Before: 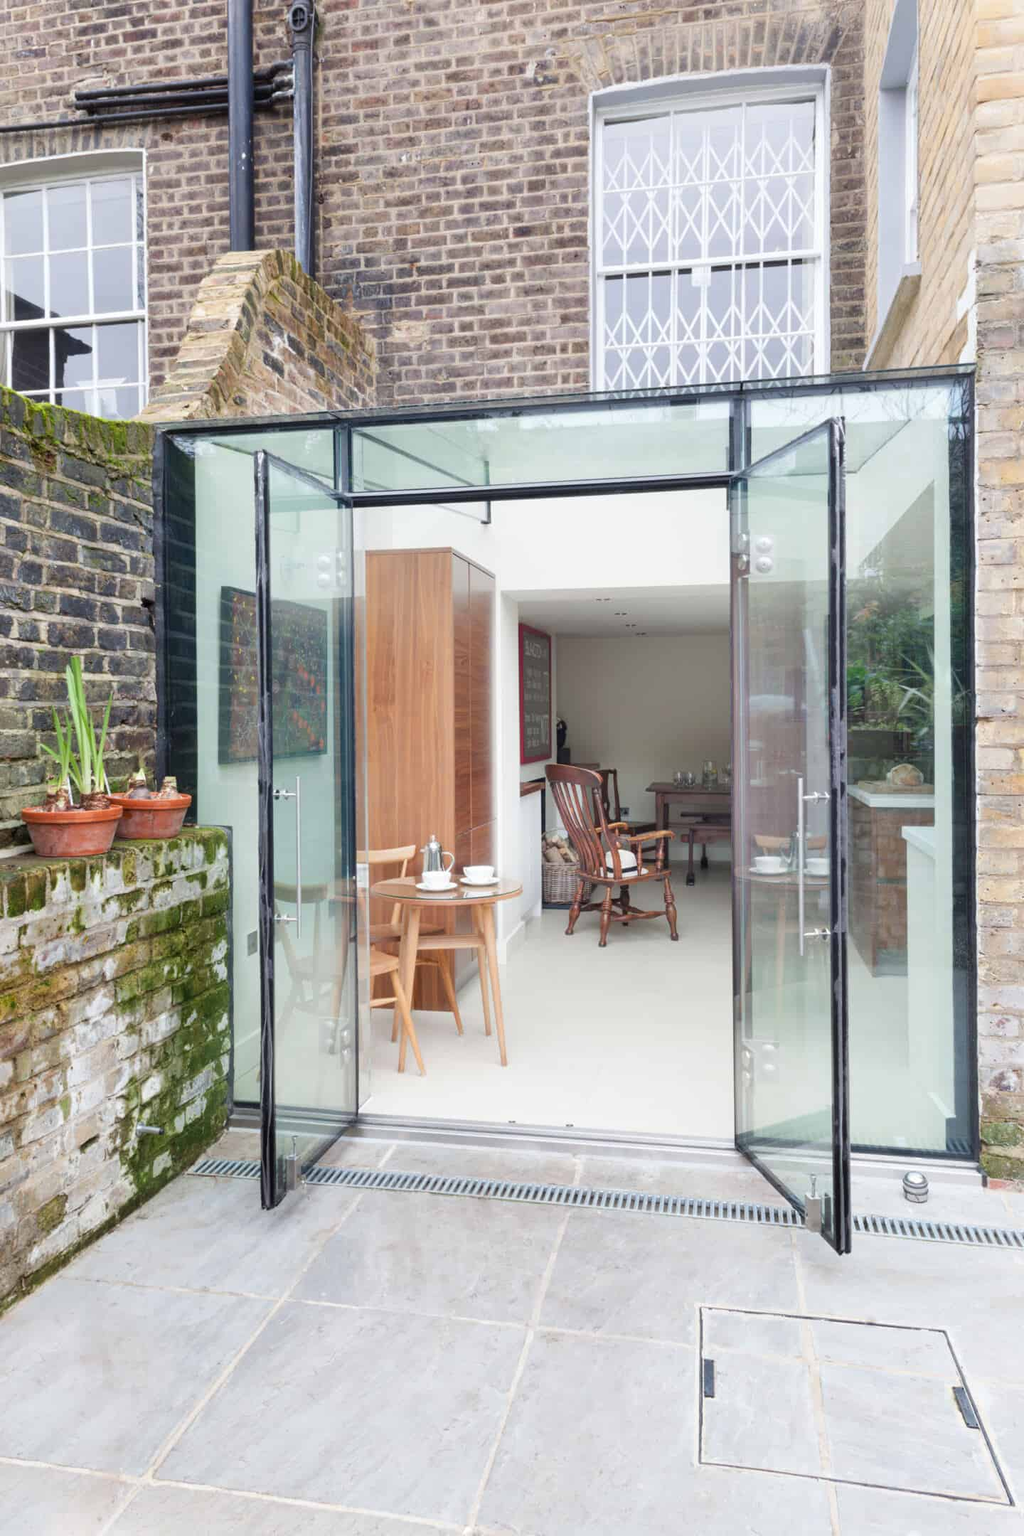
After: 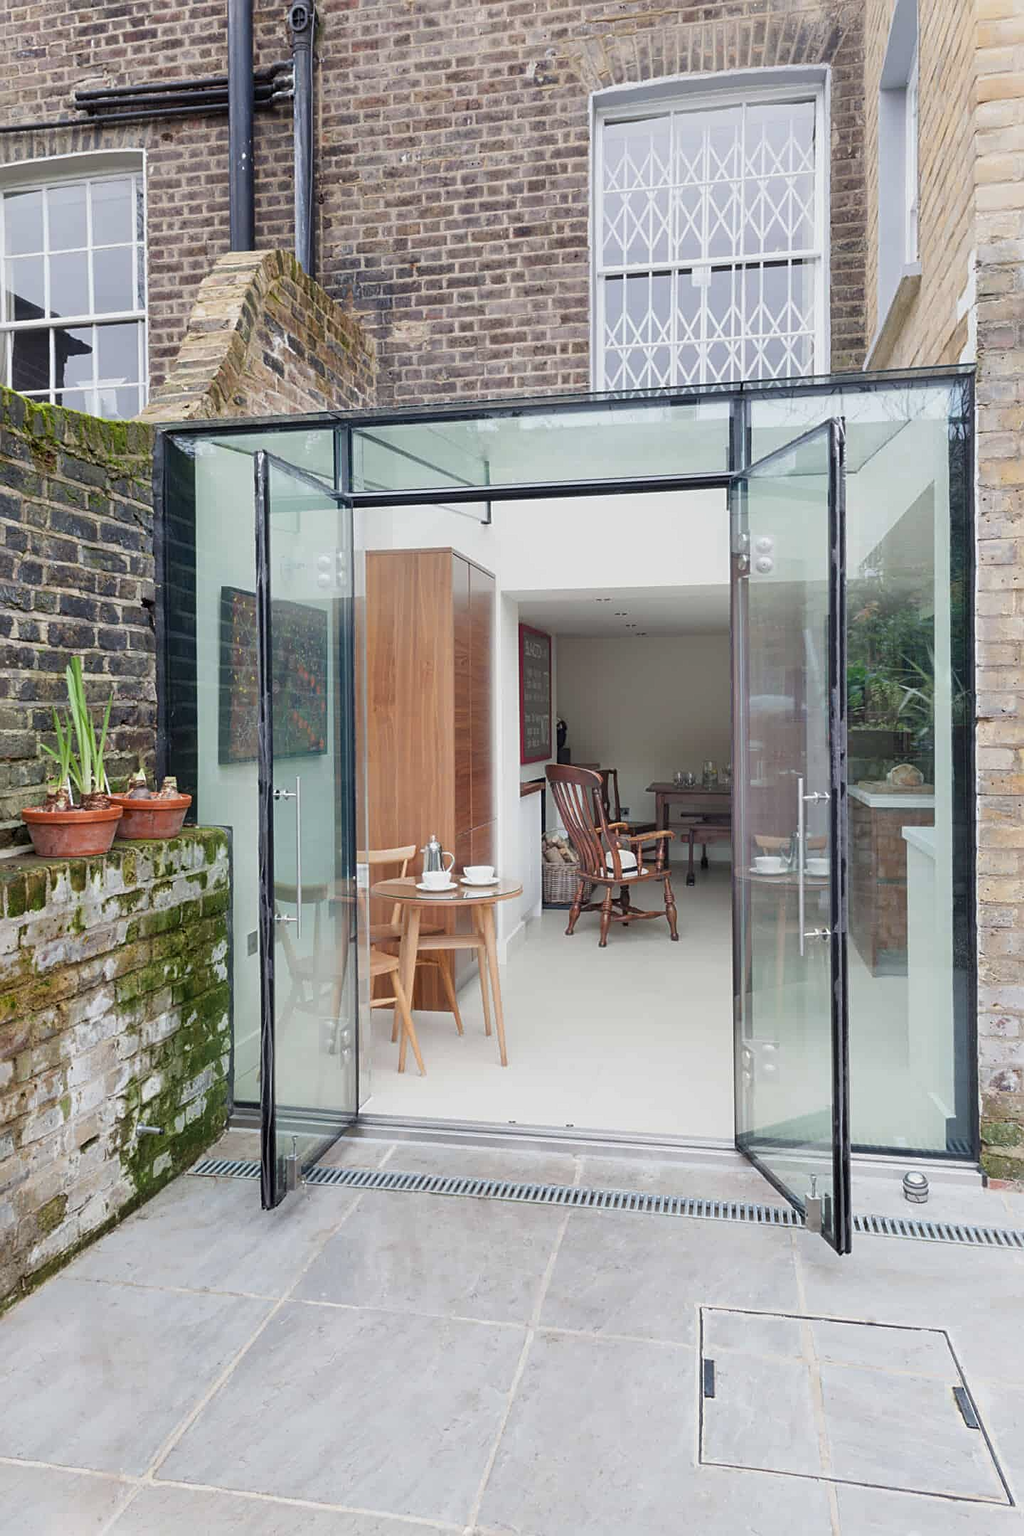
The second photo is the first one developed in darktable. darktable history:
base curve: curves: ch0 [(0, 0) (0.303, 0.277) (1, 1)]
sharpen: amount 0.478
exposure: exposure -0.116 EV, compensate exposure bias true
